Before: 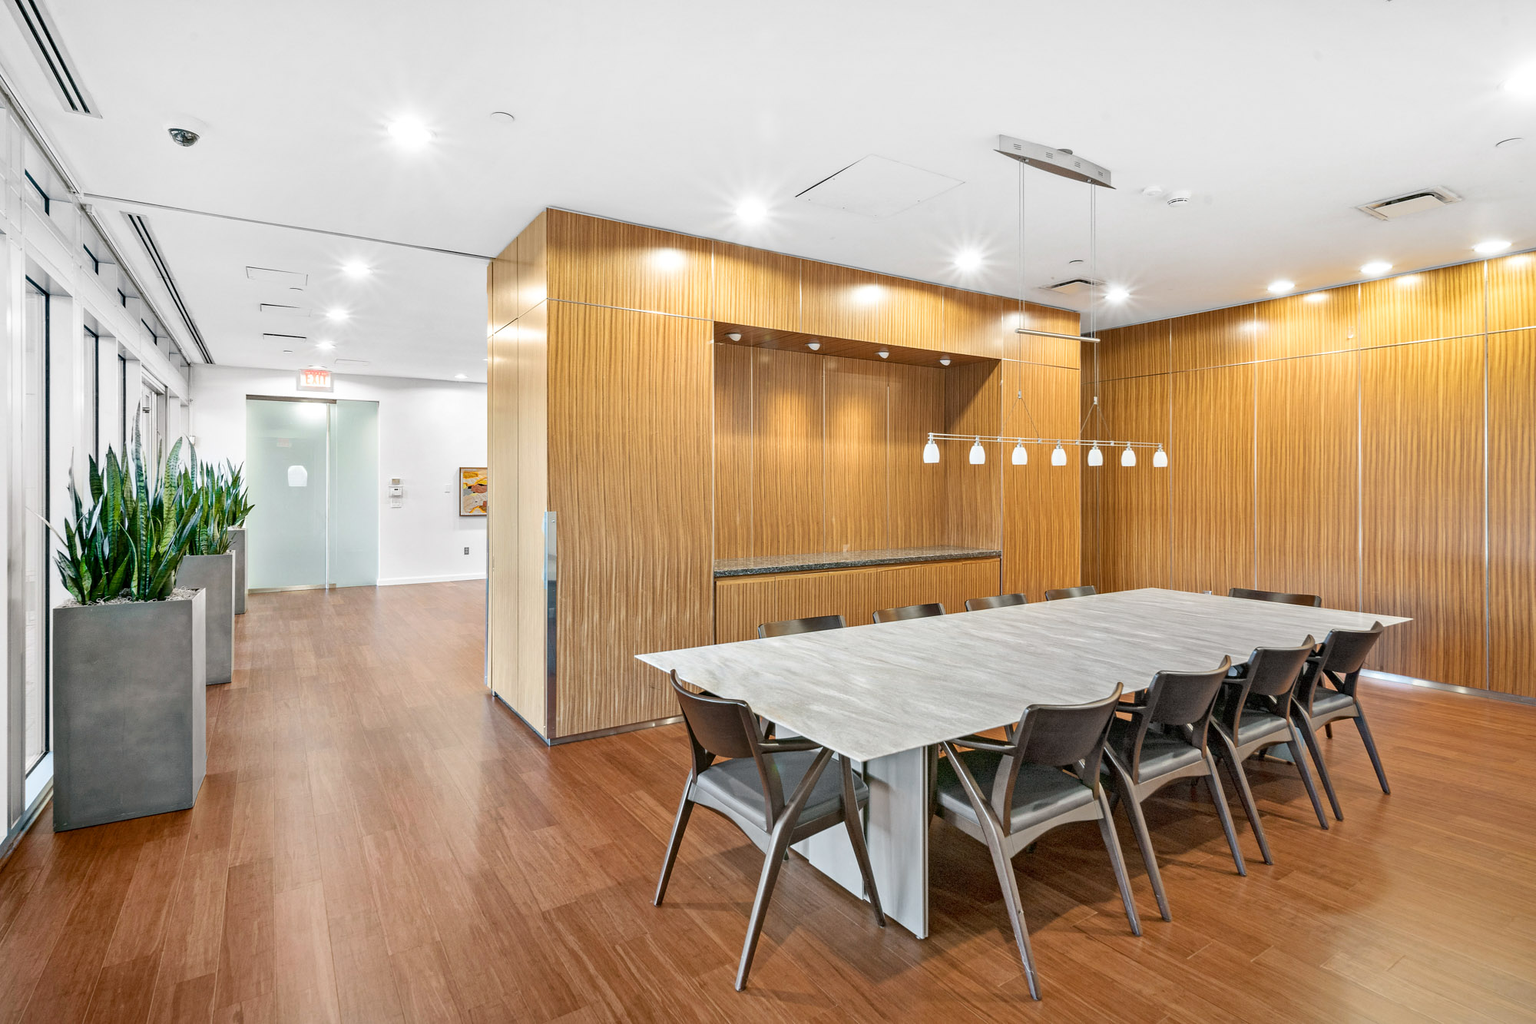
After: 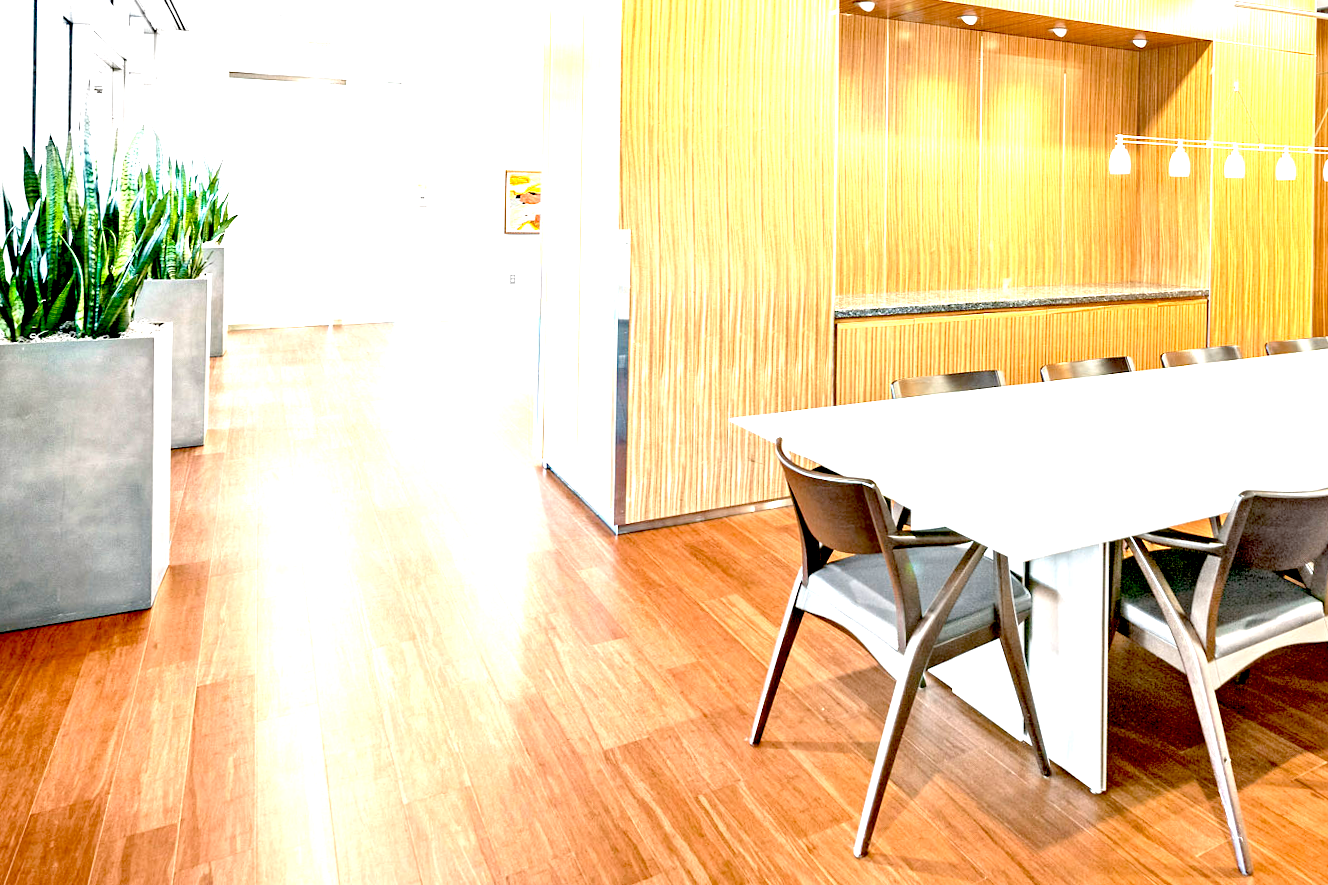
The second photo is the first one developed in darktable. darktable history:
crop and rotate: angle -0.874°, left 3.695%, top 32.057%, right 28.38%
exposure: black level correction 0.016, exposure 1.791 EV, compensate highlight preservation false
